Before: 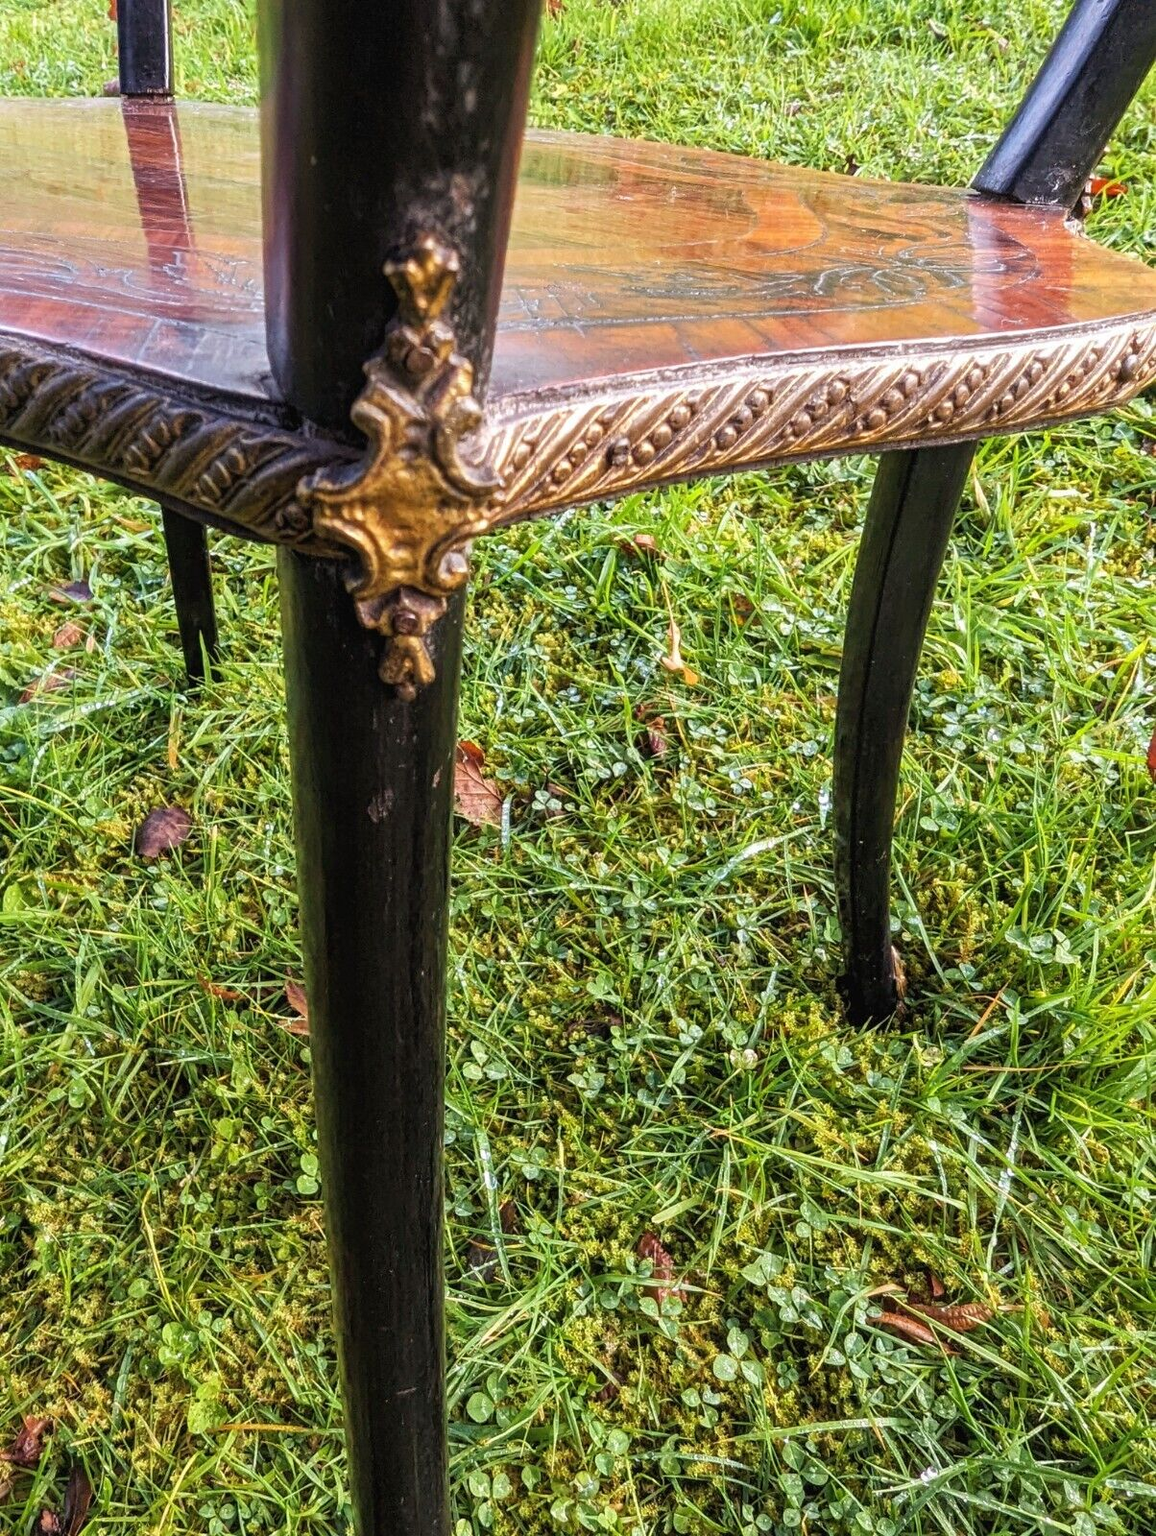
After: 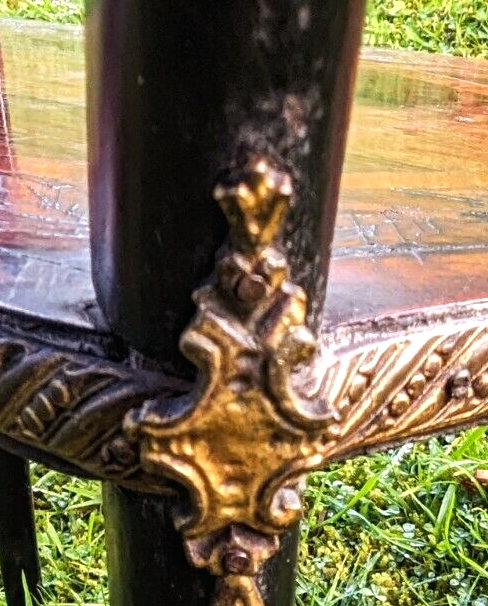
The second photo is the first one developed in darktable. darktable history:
tone equalizer: -8 EV -0.417 EV, -7 EV -0.389 EV, -6 EV -0.333 EV, -5 EV -0.222 EV, -3 EV 0.222 EV, -2 EV 0.333 EV, -1 EV 0.389 EV, +0 EV 0.417 EV, edges refinement/feathering 500, mask exposure compensation -1.57 EV, preserve details no
crop: left 15.452%, top 5.459%, right 43.956%, bottom 56.62%
haze removal: compatibility mode true, adaptive false
